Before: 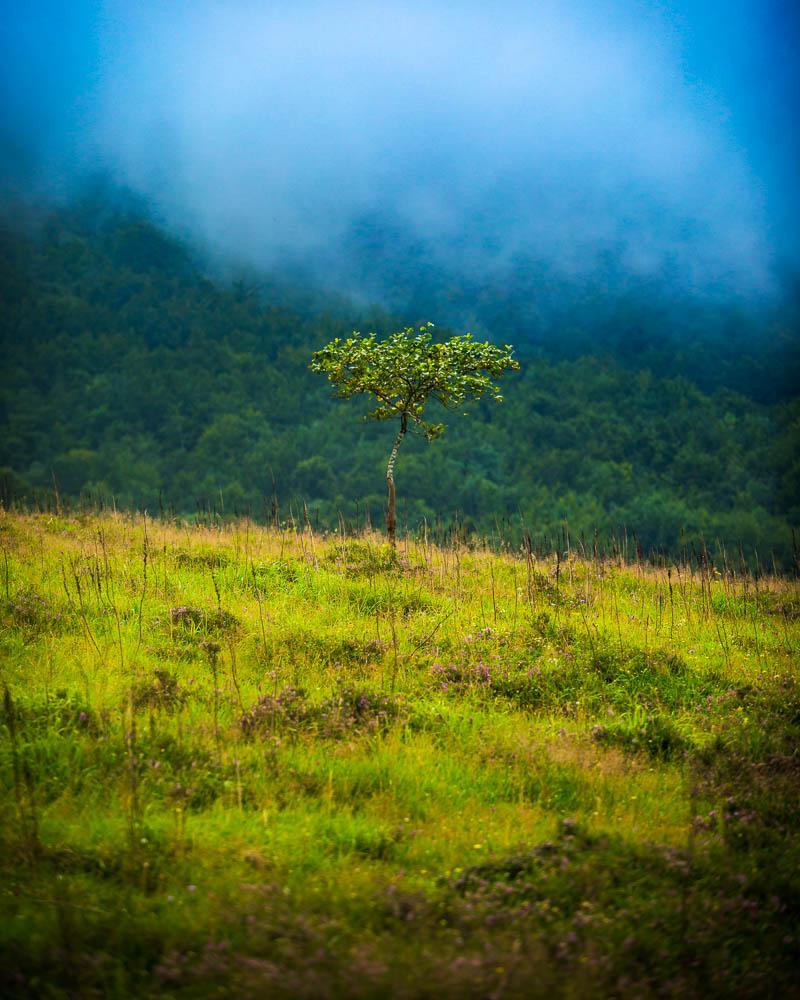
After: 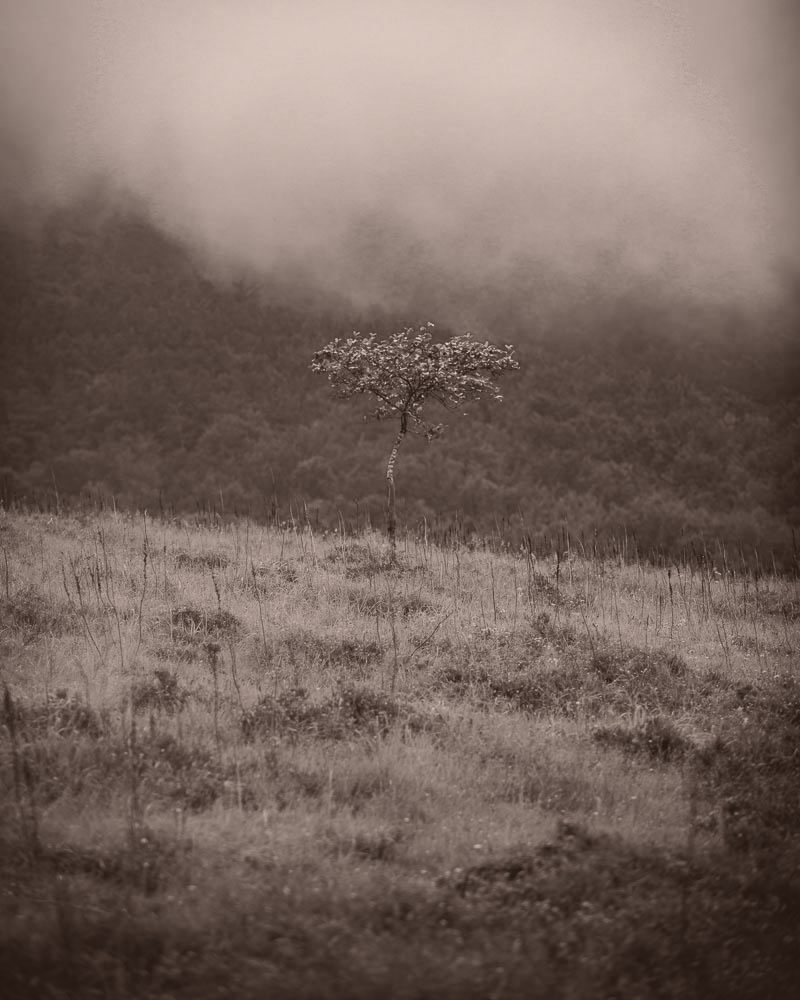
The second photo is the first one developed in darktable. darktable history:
color correction: highlights a* 6.07, highlights b* 7.6, shadows a* 6.67, shadows b* 7.4, saturation 0.919
color calibration: output gray [0.22, 0.42, 0.37, 0], illuminant as shot in camera, x 0.358, y 0.373, temperature 4628.91 K
contrast brightness saturation: contrast -0.182, saturation 0.187
